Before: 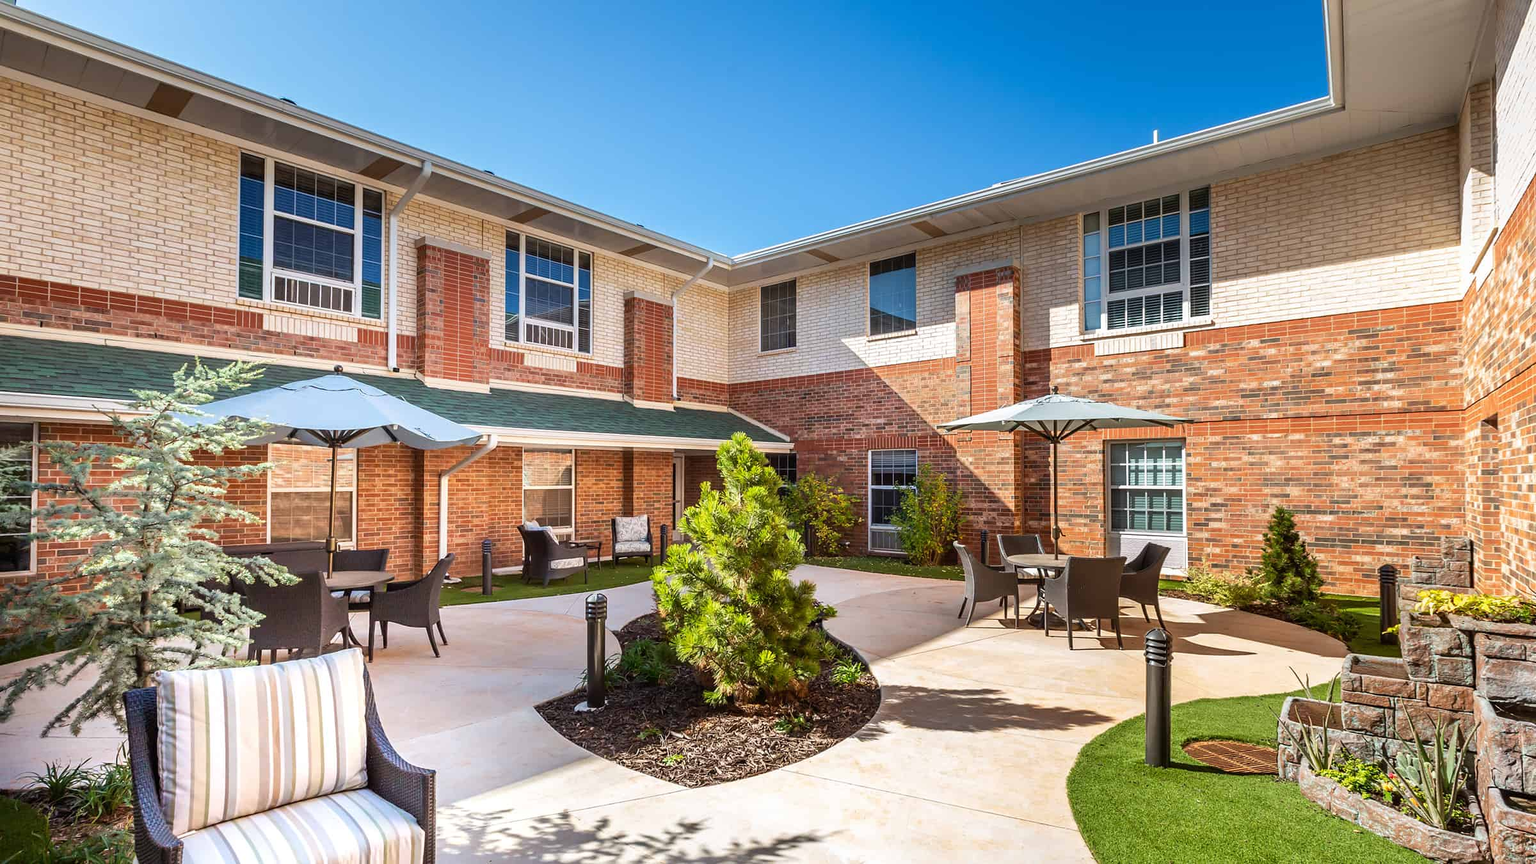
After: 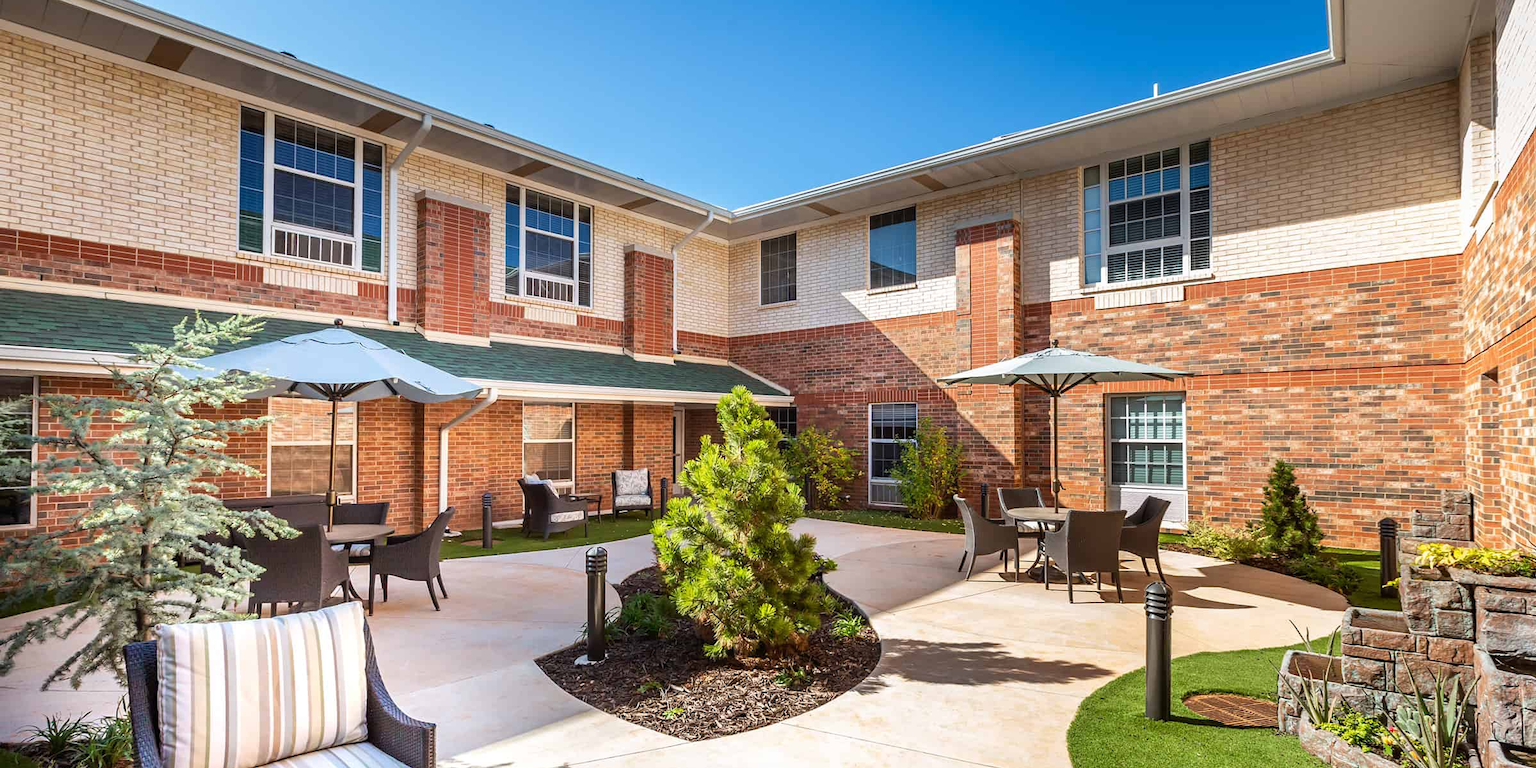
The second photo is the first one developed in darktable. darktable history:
crop and rotate: top 5.445%, bottom 5.616%
